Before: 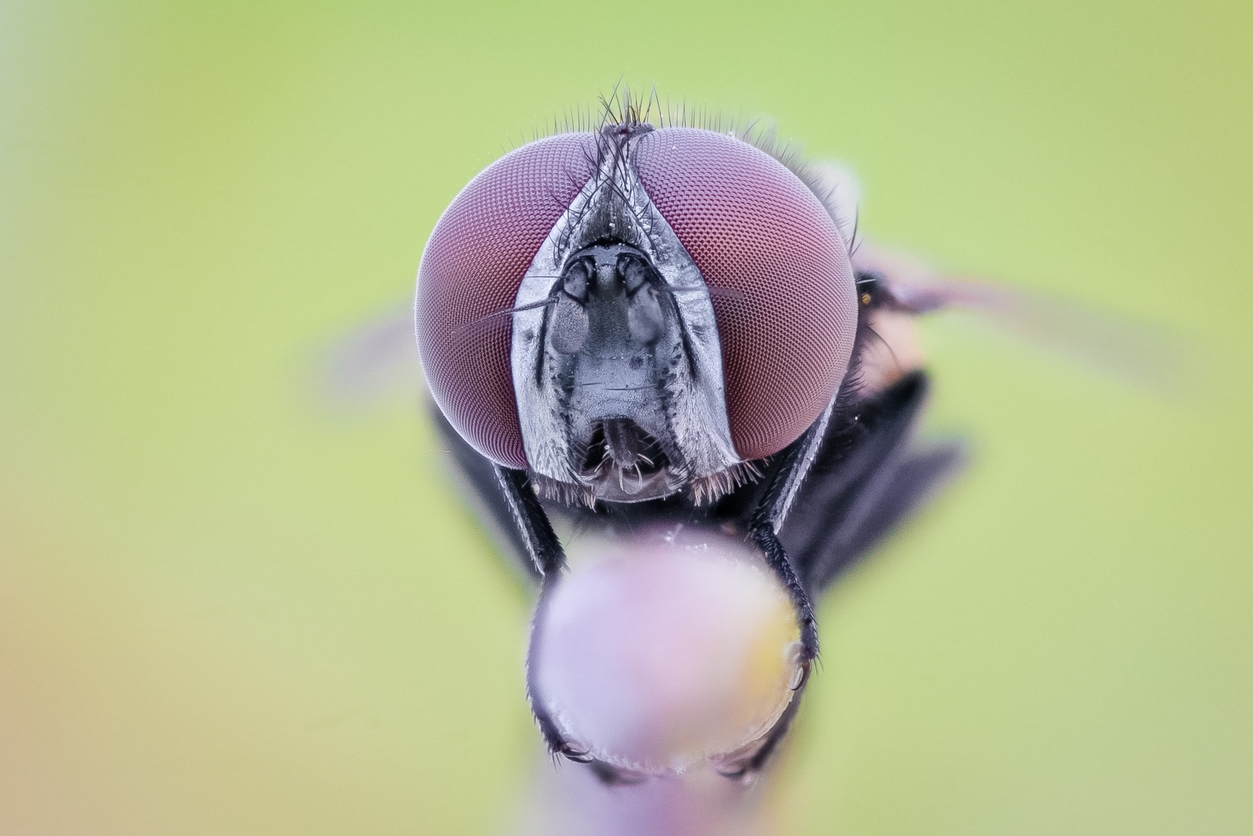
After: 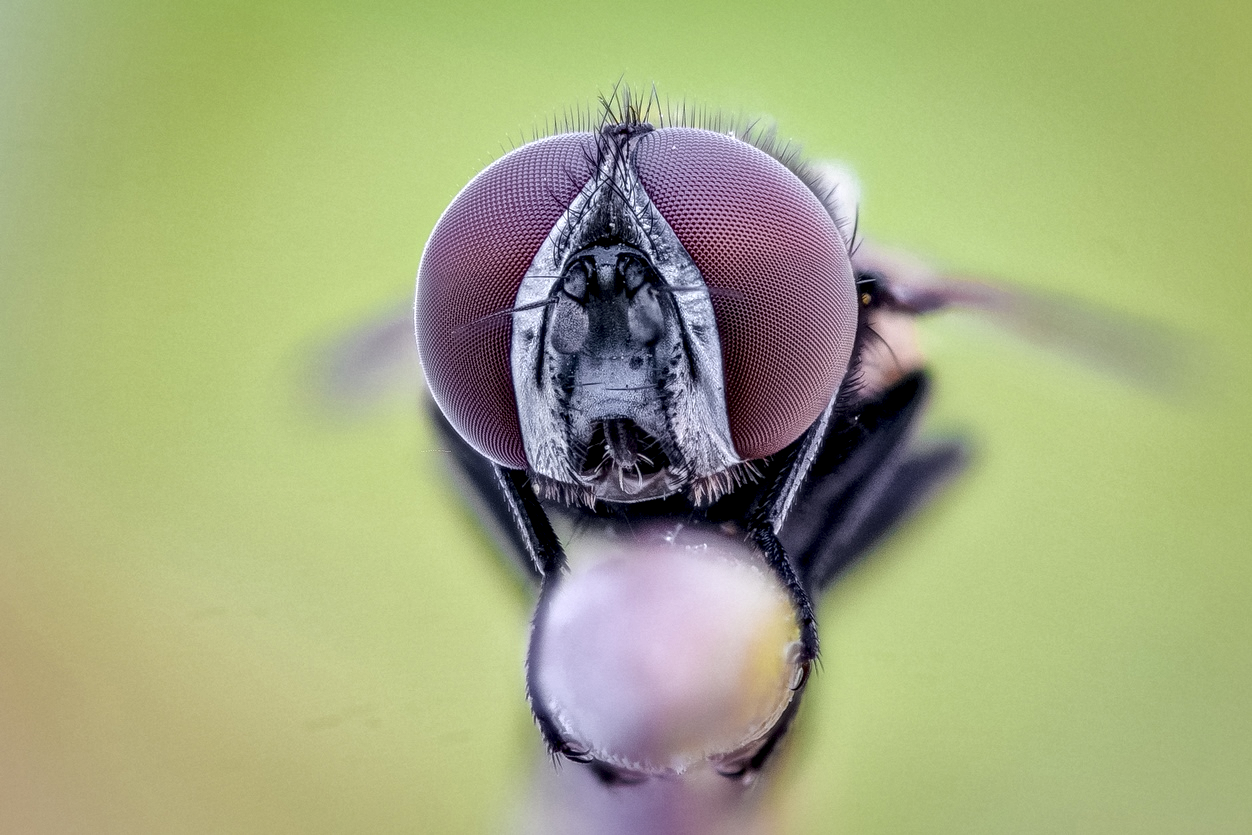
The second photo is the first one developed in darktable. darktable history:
local contrast: highlights 20%, detail 197%
shadows and highlights: on, module defaults
